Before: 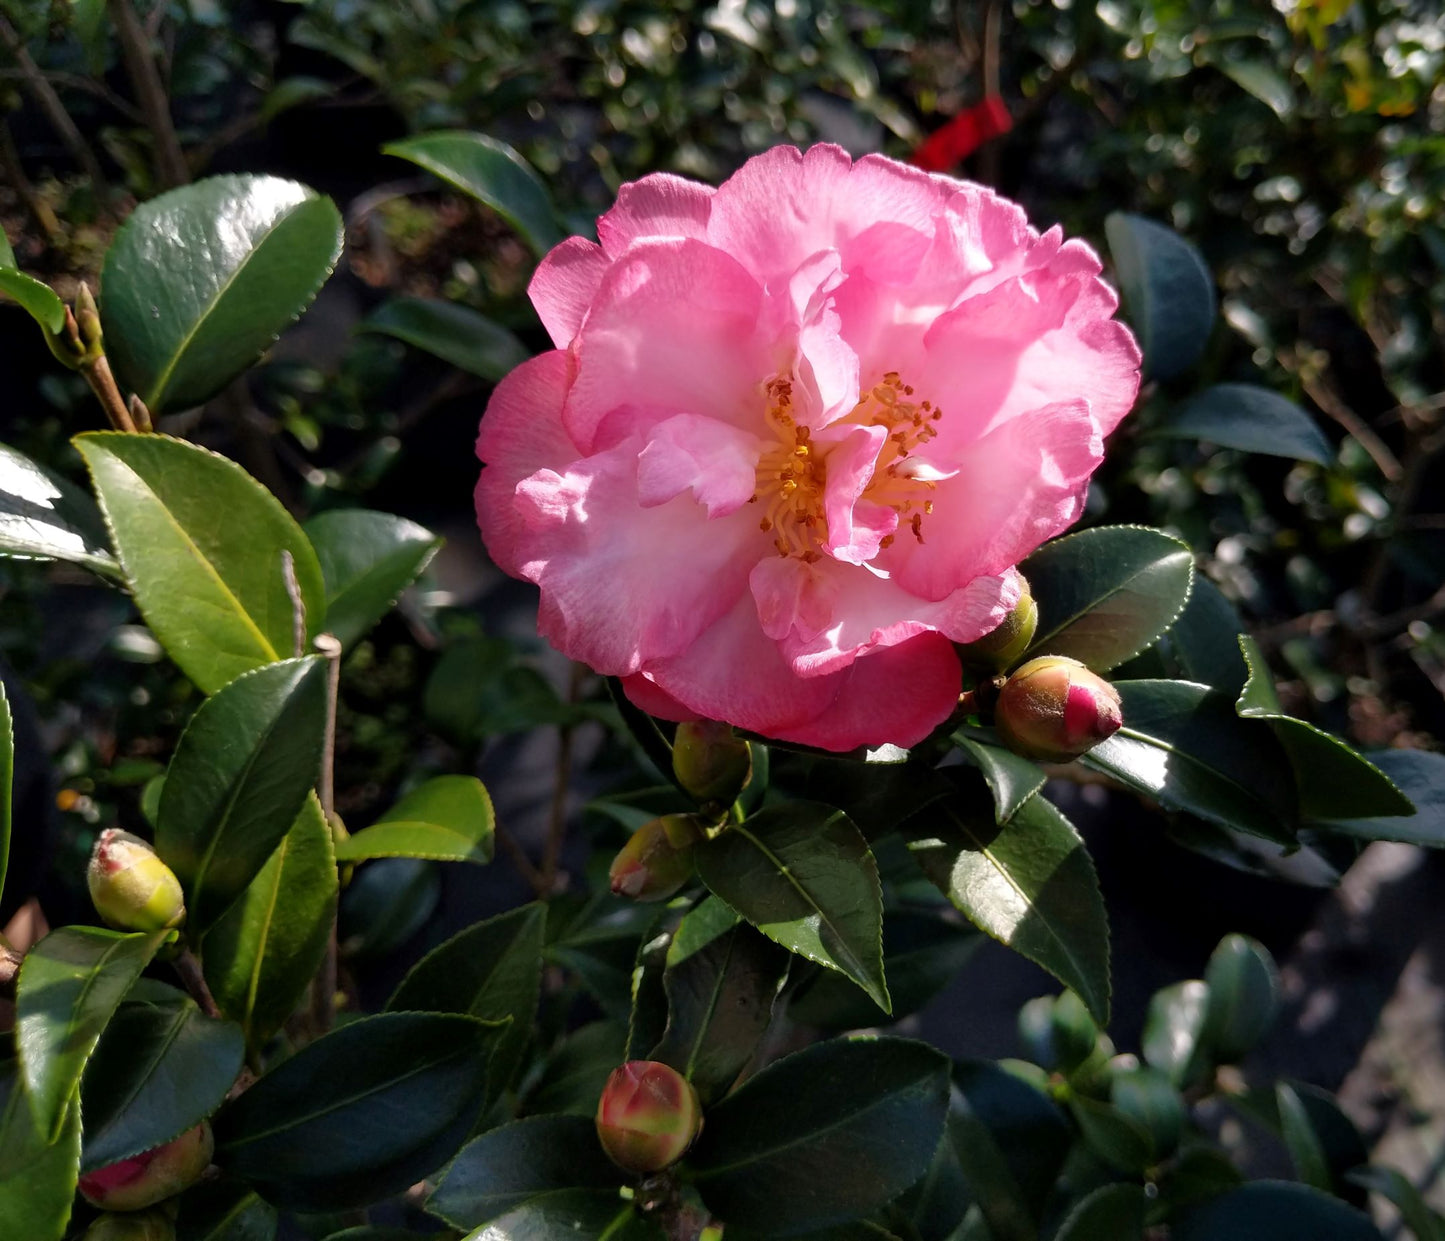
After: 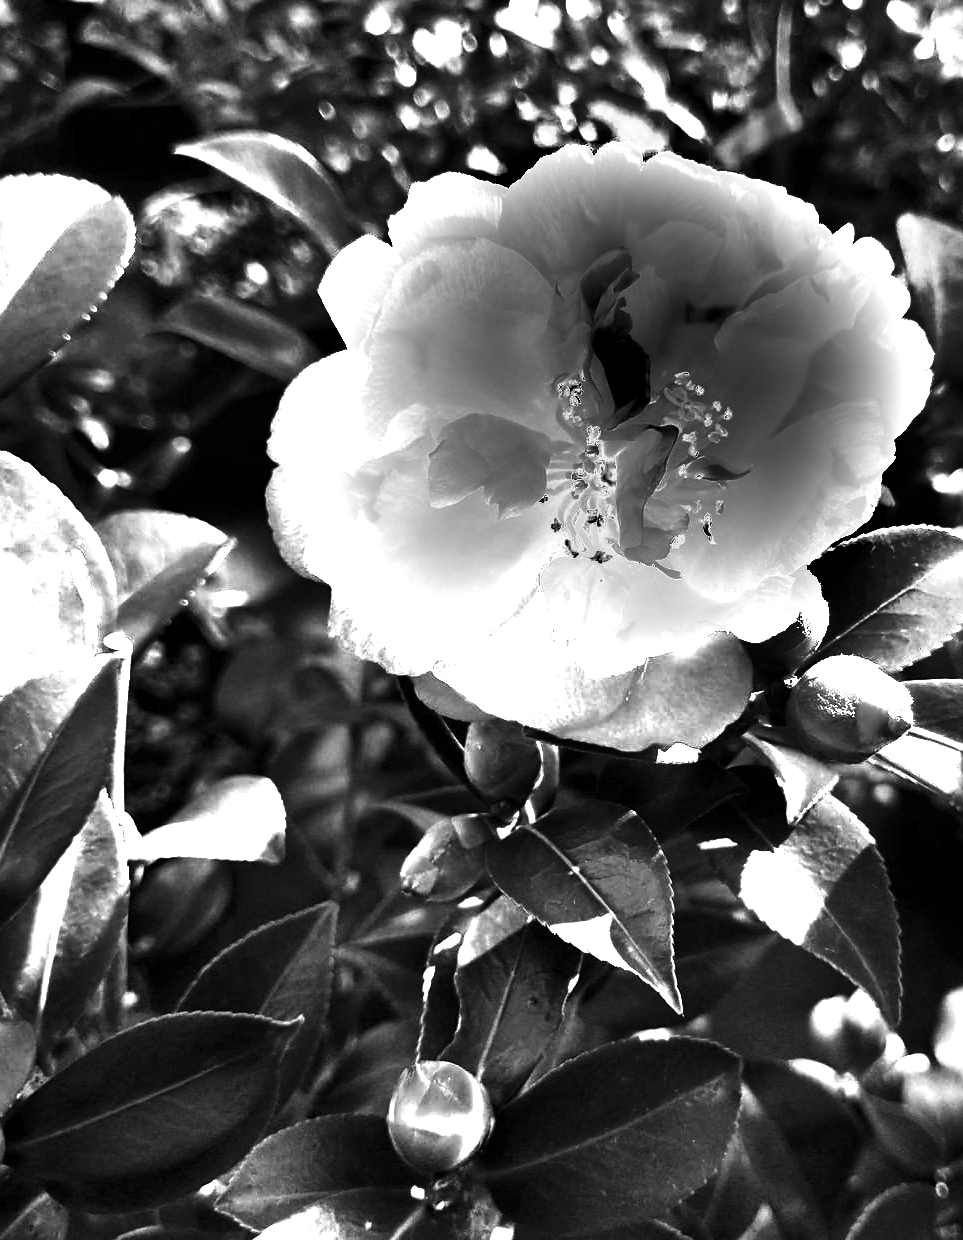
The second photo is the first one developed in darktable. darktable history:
shadows and highlights: low approximation 0.01, soften with gaussian
color zones: curves: ch0 [(0.002, 0.593) (0.143, 0.417) (0.285, 0.541) (0.455, 0.289) (0.608, 0.327) (0.727, 0.283) (0.869, 0.571) (1, 0.603)]; ch1 [(0, 0) (0.143, 0) (0.286, 0) (0.429, 0) (0.571, 0) (0.714, 0) (0.857, 0)]
sharpen: amount 0.204
color calibration: output colorfulness [0, 0.315, 0, 0], x 0.37, y 0.382, temperature 4310.44 K
base curve: curves: ch0 [(0, 0) (0.028, 0.03) (0.121, 0.232) (0.46, 0.748) (0.859, 0.968) (1, 1)], preserve colors none
crop and rotate: left 14.488%, right 18.836%
color balance rgb: perceptual saturation grading › global saturation -32.205%, perceptual brilliance grading › highlights 47.696%, perceptual brilliance grading › mid-tones 21.773%, perceptual brilliance grading › shadows -6.303%
levels: levels [0, 0.281, 0.562]
